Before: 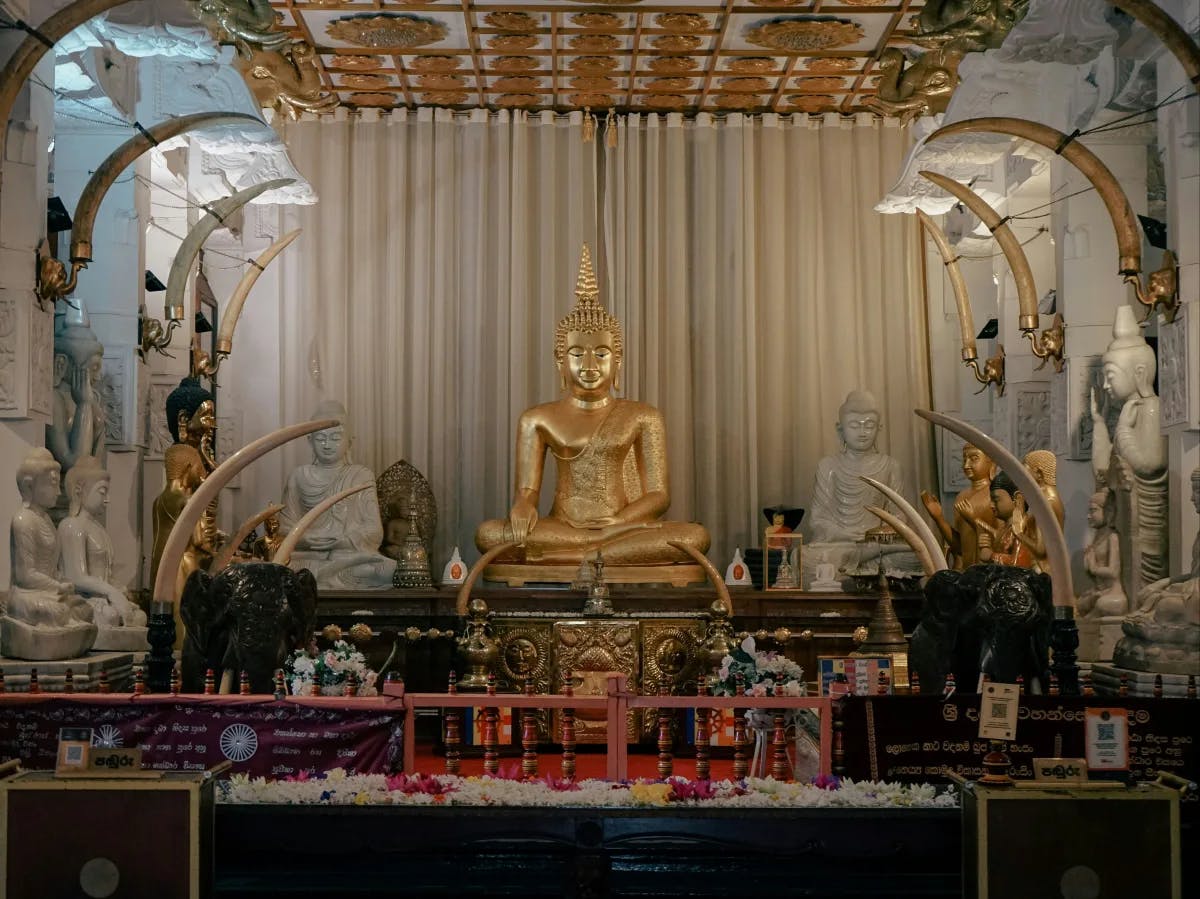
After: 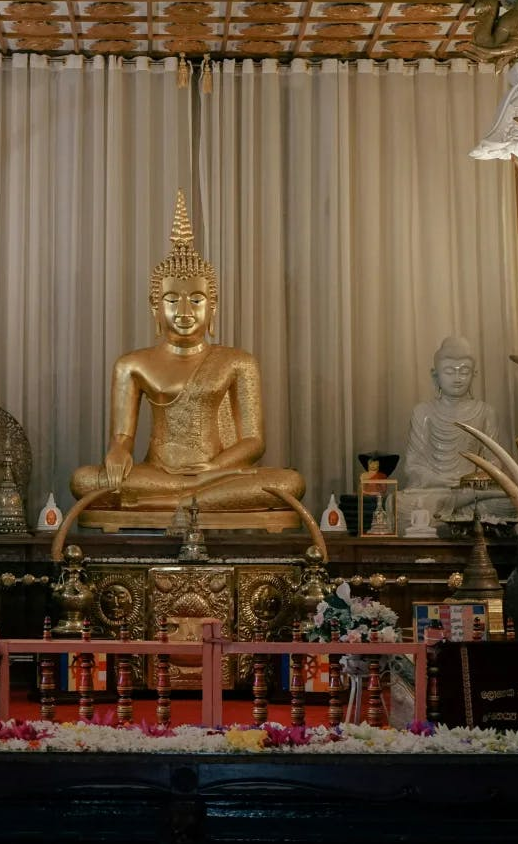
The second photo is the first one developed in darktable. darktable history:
crop: left 33.833%, top 6.071%, right 22.995%
